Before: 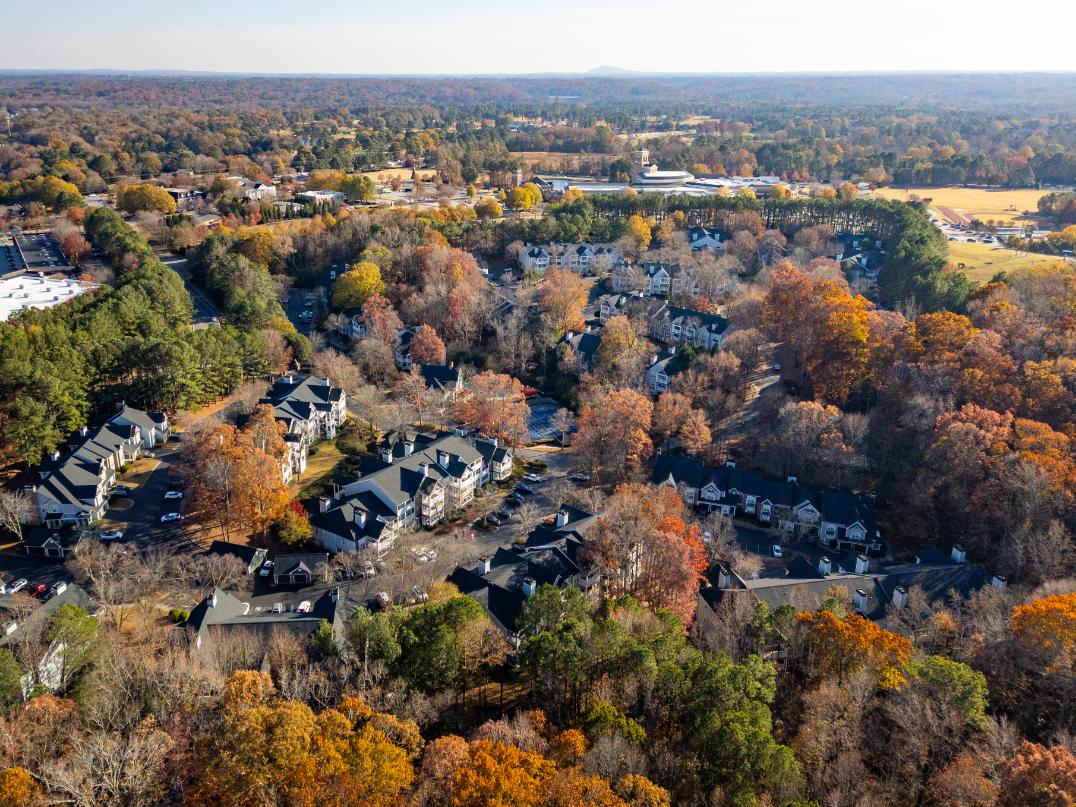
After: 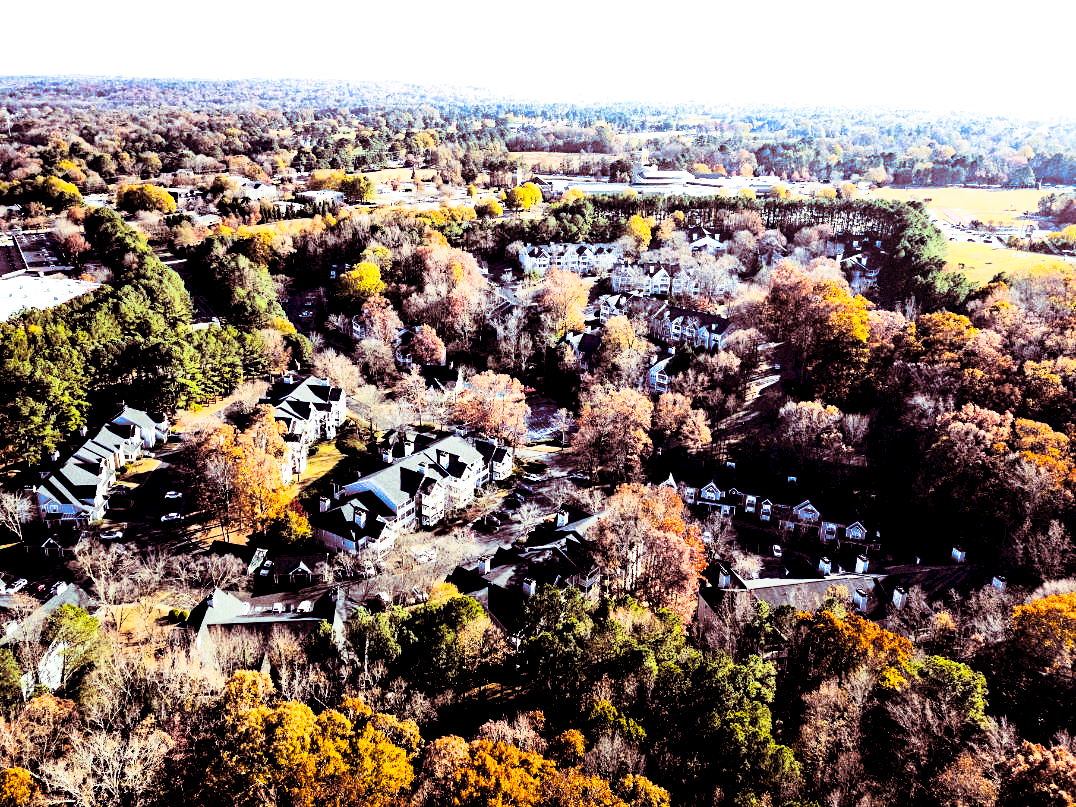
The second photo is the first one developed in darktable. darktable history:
split-toning: compress 20%
exposure: black level correction 0.031, exposure 0.304 EV, compensate highlight preservation false
rgb curve: curves: ch0 [(0, 0) (0.21, 0.15) (0.24, 0.21) (0.5, 0.75) (0.75, 0.96) (0.89, 0.99) (1, 1)]; ch1 [(0, 0.02) (0.21, 0.13) (0.25, 0.2) (0.5, 0.67) (0.75, 0.9) (0.89, 0.97) (1, 1)]; ch2 [(0, 0.02) (0.21, 0.13) (0.25, 0.2) (0.5, 0.67) (0.75, 0.9) (0.89, 0.97) (1, 1)], compensate middle gray true
white balance: red 0.931, blue 1.11
